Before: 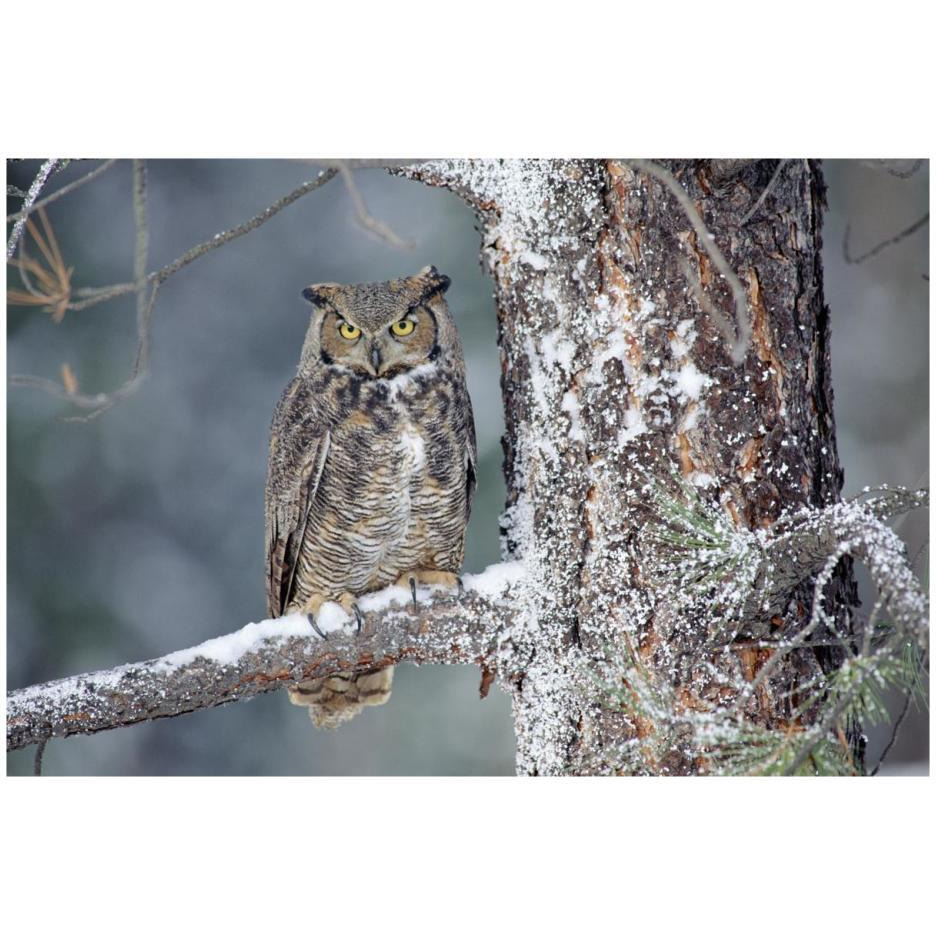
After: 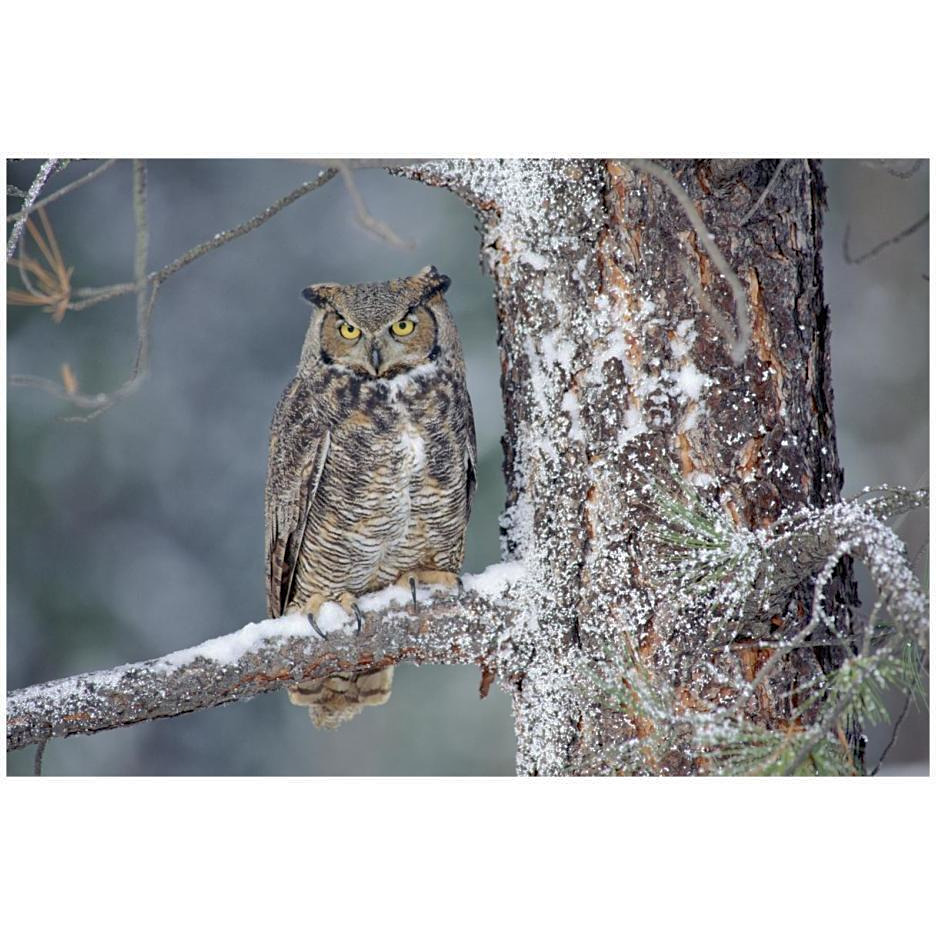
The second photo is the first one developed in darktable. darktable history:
sharpen: amount 0.2
shadows and highlights: on, module defaults
